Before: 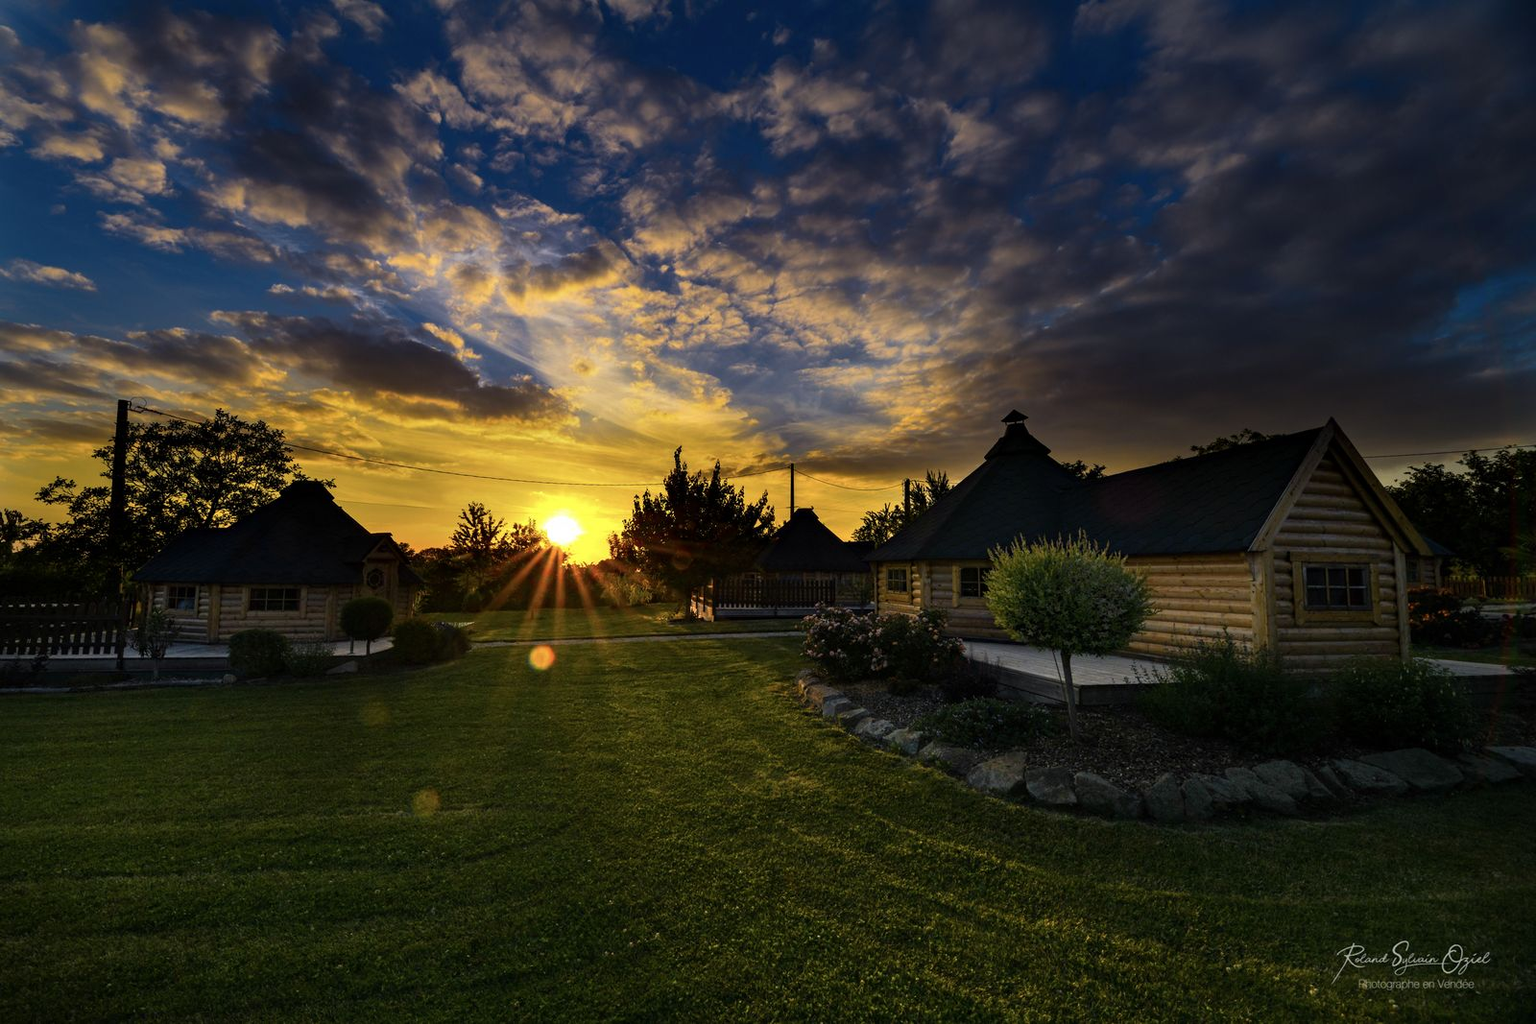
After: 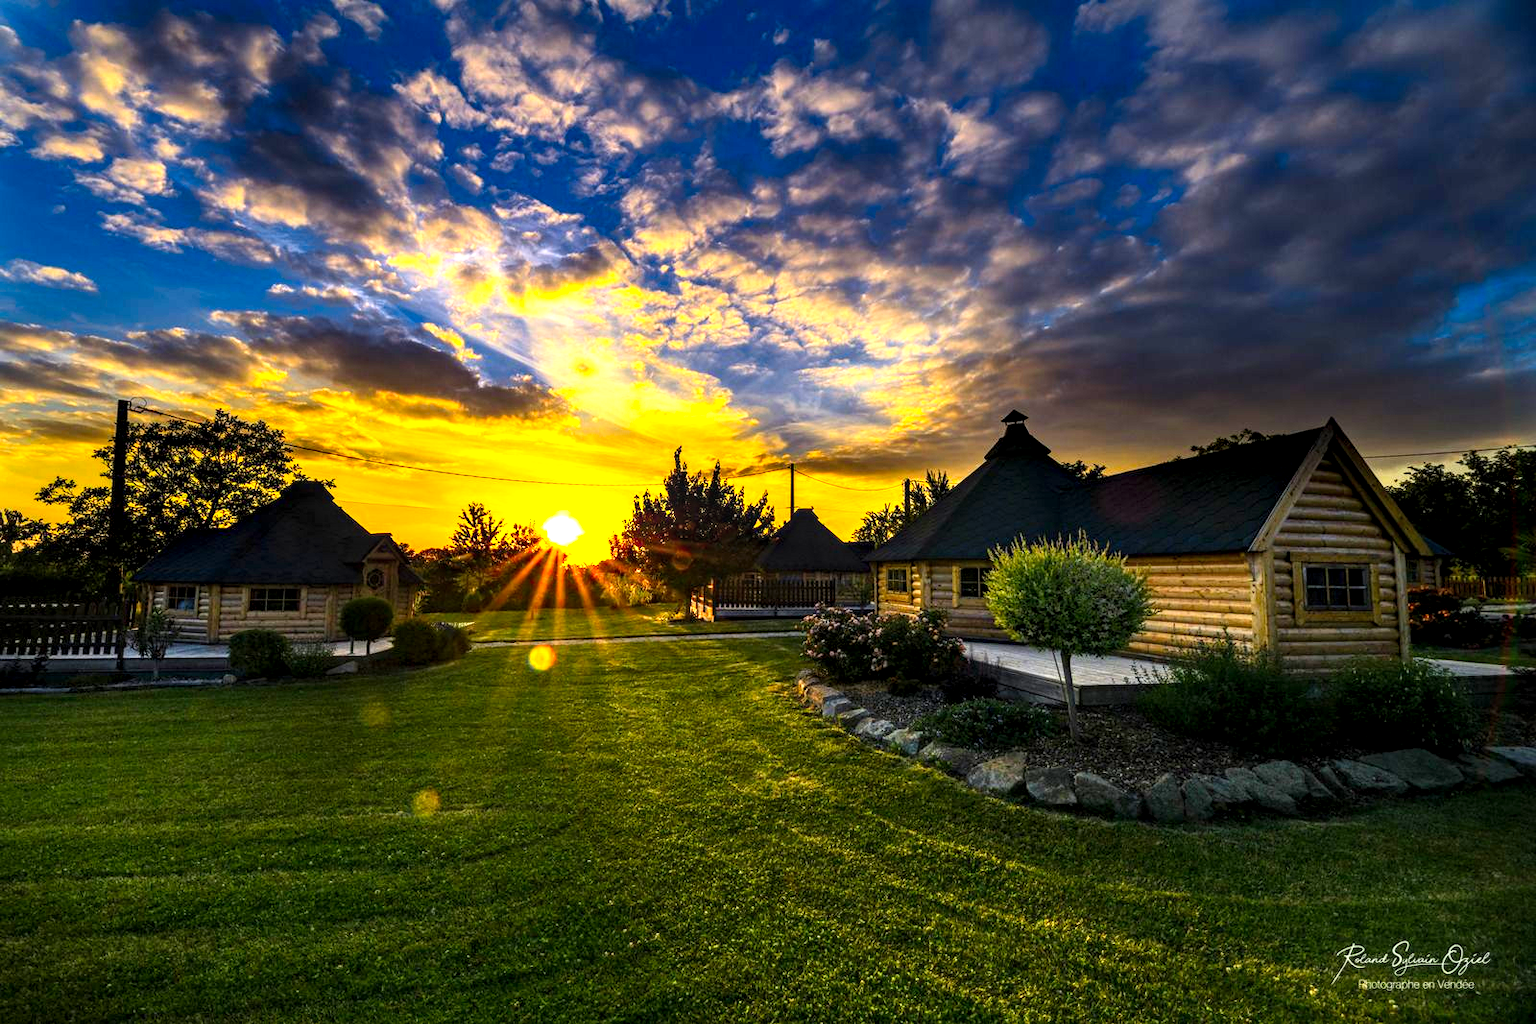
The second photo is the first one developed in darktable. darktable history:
local contrast: highlights 60%, shadows 60%, detail 160%
exposure: black level correction 0, exposure 0.5 EV, compensate exposure bias true, compensate highlight preservation false
contrast brightness saturation: contrast 0.2, brightness 0.2, saturation 0.8
